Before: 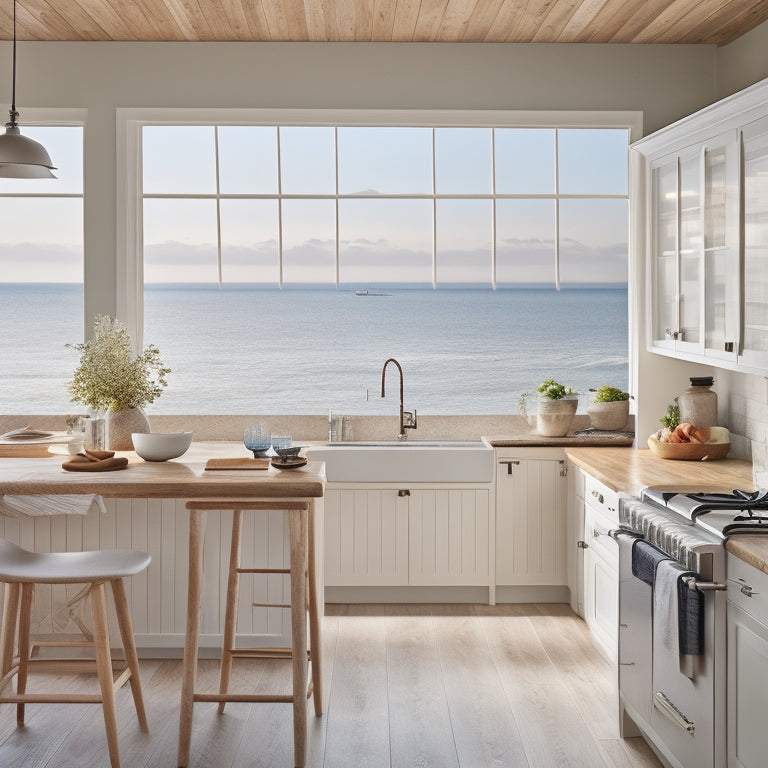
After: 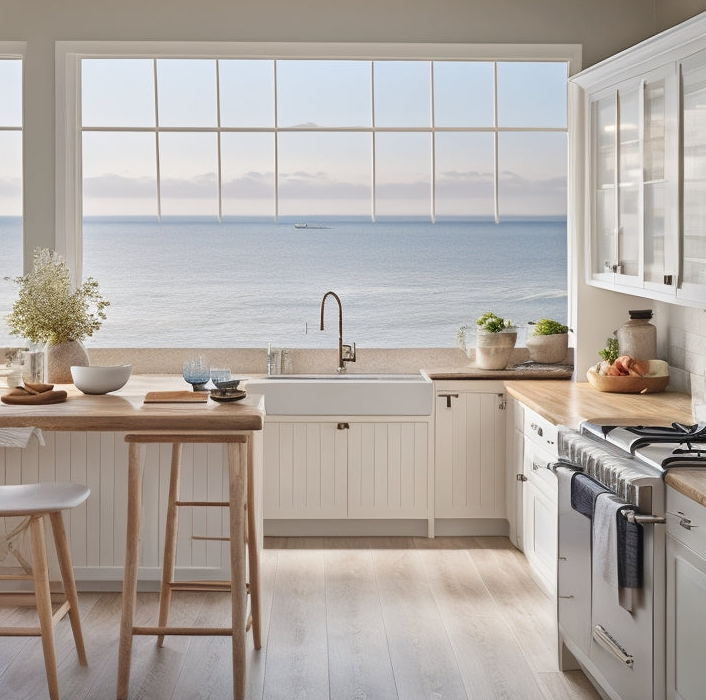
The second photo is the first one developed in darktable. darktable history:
tone equalizer: on, module defaults
crop and rotate: left 7.999%, top 8.834%
